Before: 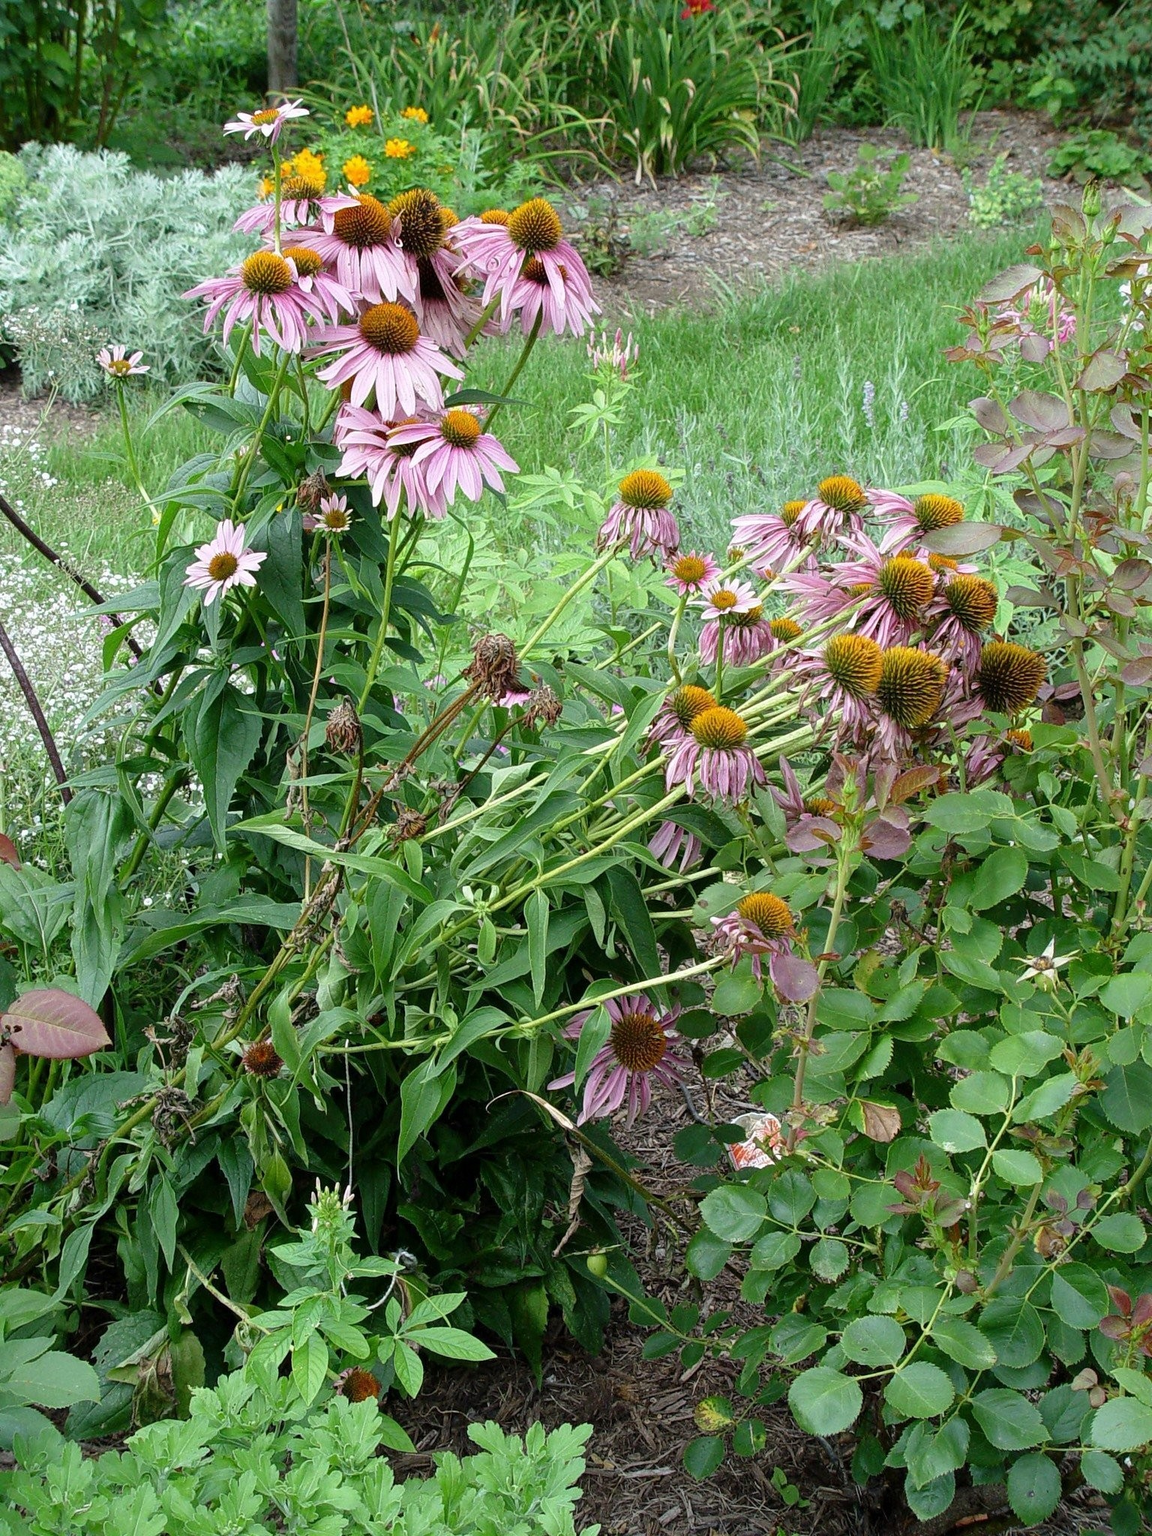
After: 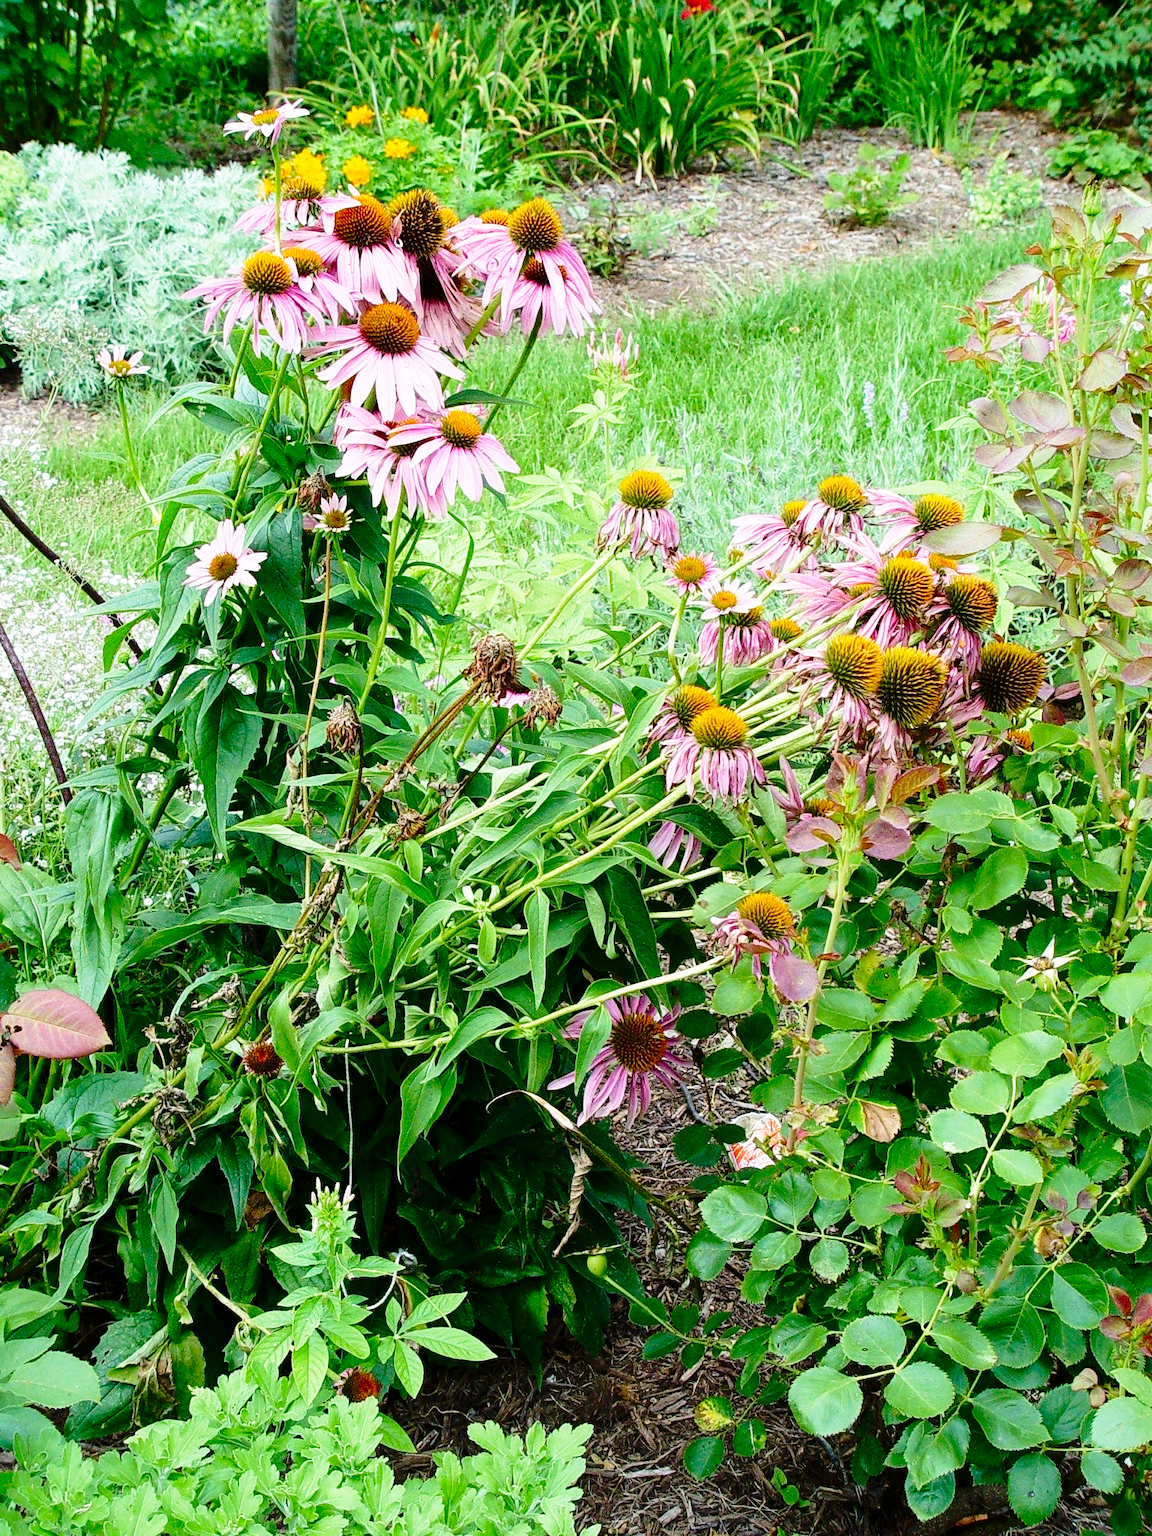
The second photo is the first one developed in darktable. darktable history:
contrast brightness saturation: contrast 0.13, brightness -0.05, saturation 0.16
velvia: on, module defaults
vibrance: on, module defaults
base curve: curves: ch0 [(0, 0) (0.028, 0.03) (0.121, 0.232) (0.46, 0.748) (0.859, 0.968) (1, 1)], preserve colors none
